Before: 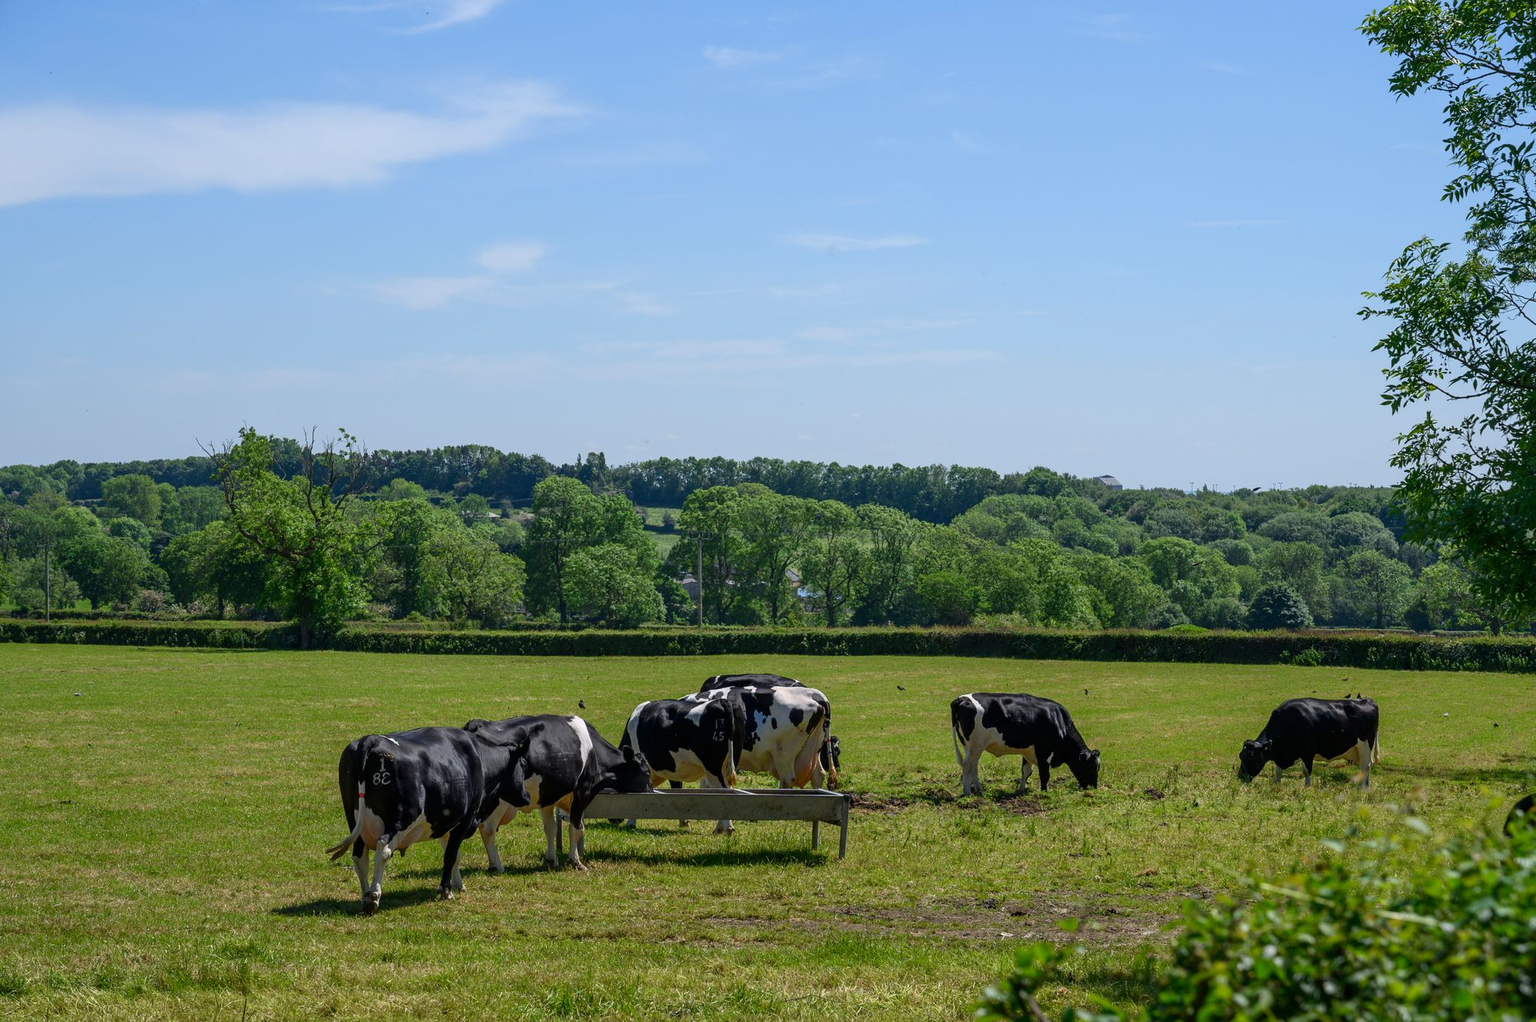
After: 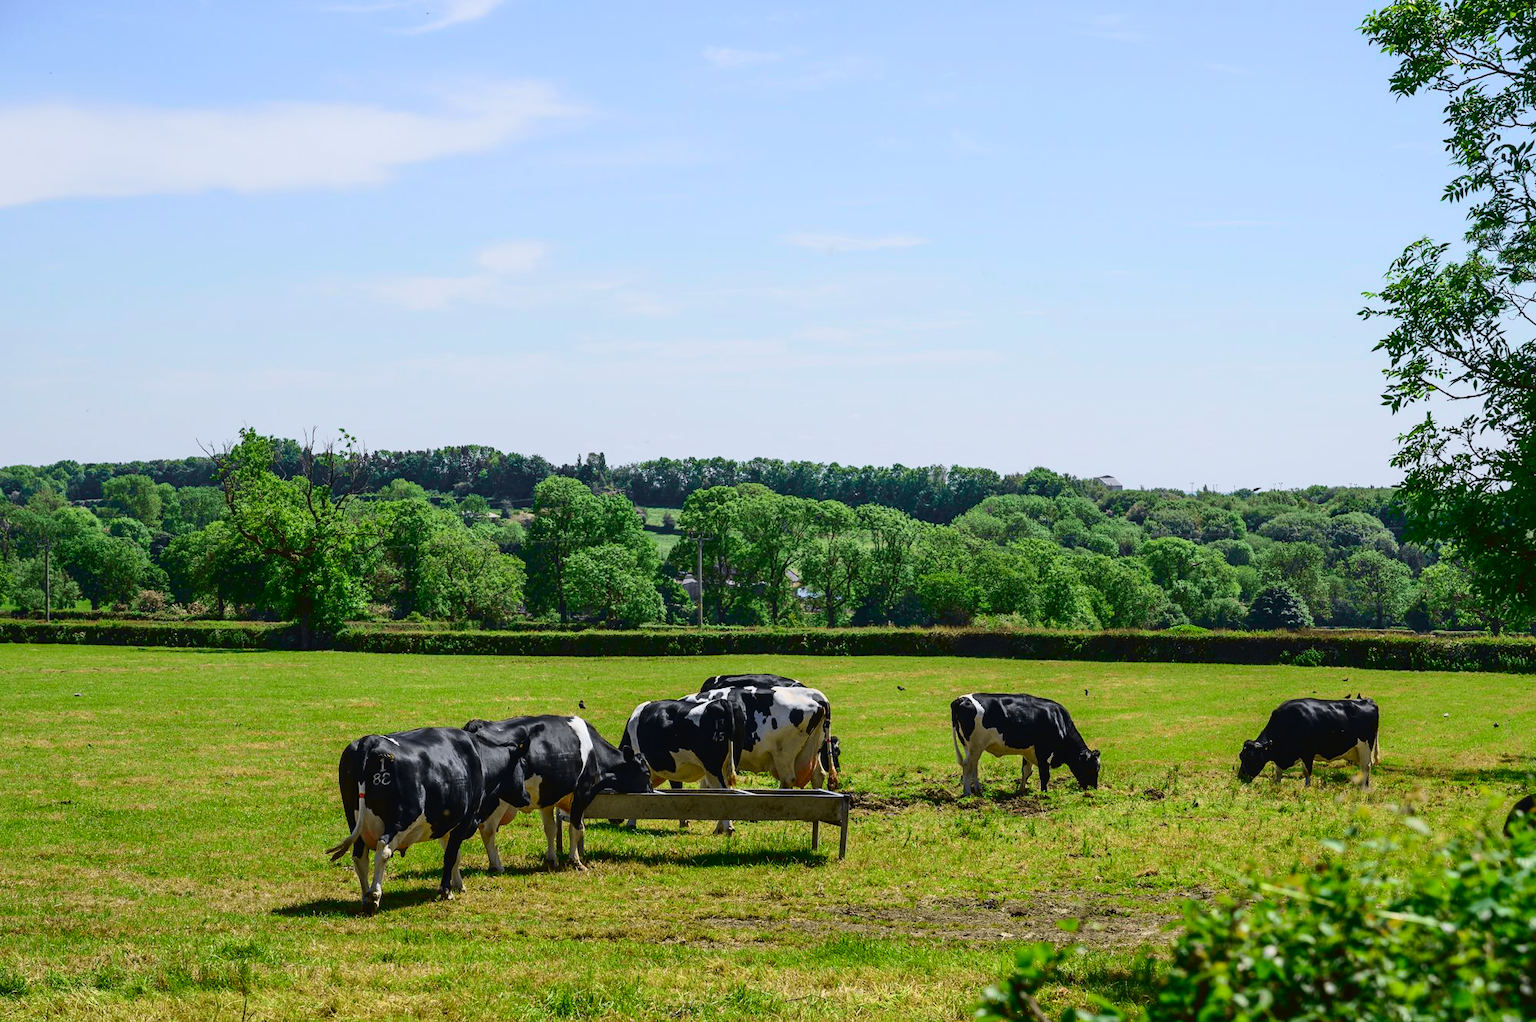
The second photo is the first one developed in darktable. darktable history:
tone curve: curves: ch0 [(0, 0.023) (0.103, 0.087) (0.277, 0.28) (0.46, 0.554) (0.569, 0.68) (0.735, 0.843) (0.994, 0.984)]; ch1 [(0, 0) (0.323, 0.284) (0.446, 0.419) (0.488, 0.497) (0.512, 0.503) (0.535, 0.556) (0.58, 0.575) (0.698, 0.732) (1, 1)]; ch2 [(0, 0) (0.369, 0.388) (0.421, 0.449) (0.478, 0.477) (0.502, 0.501) (0.526, 0.567) (0.573, 0.601) (0.656, 0.713) (1, 1)], color space Lab, independent channels, preserve colors none
